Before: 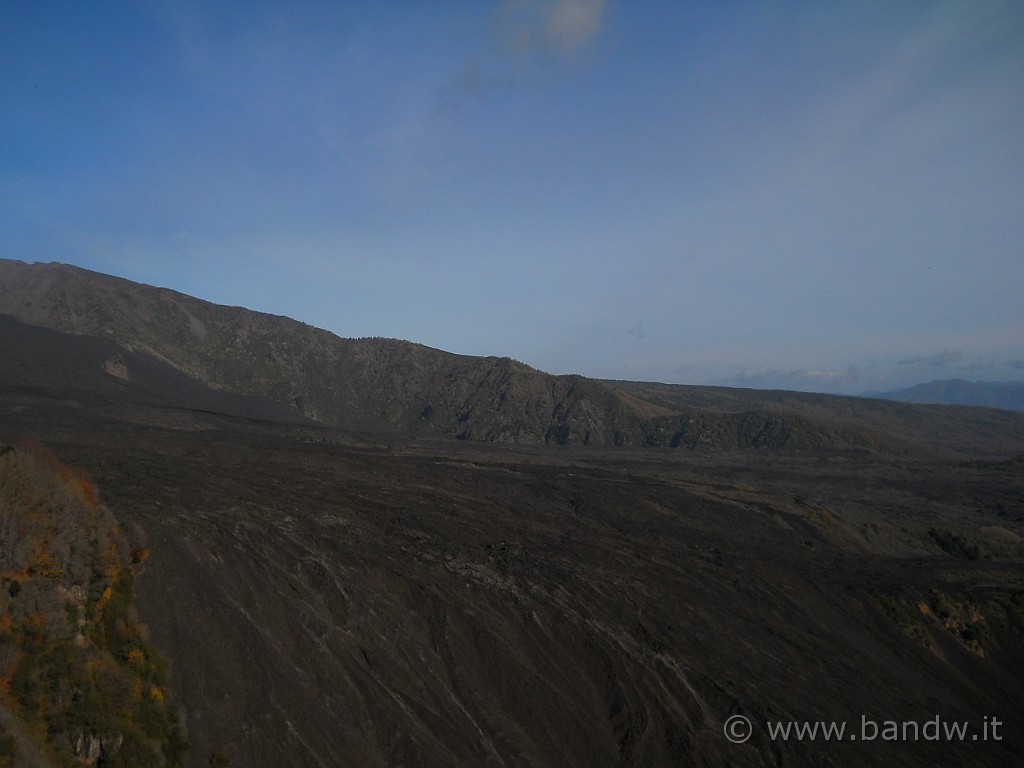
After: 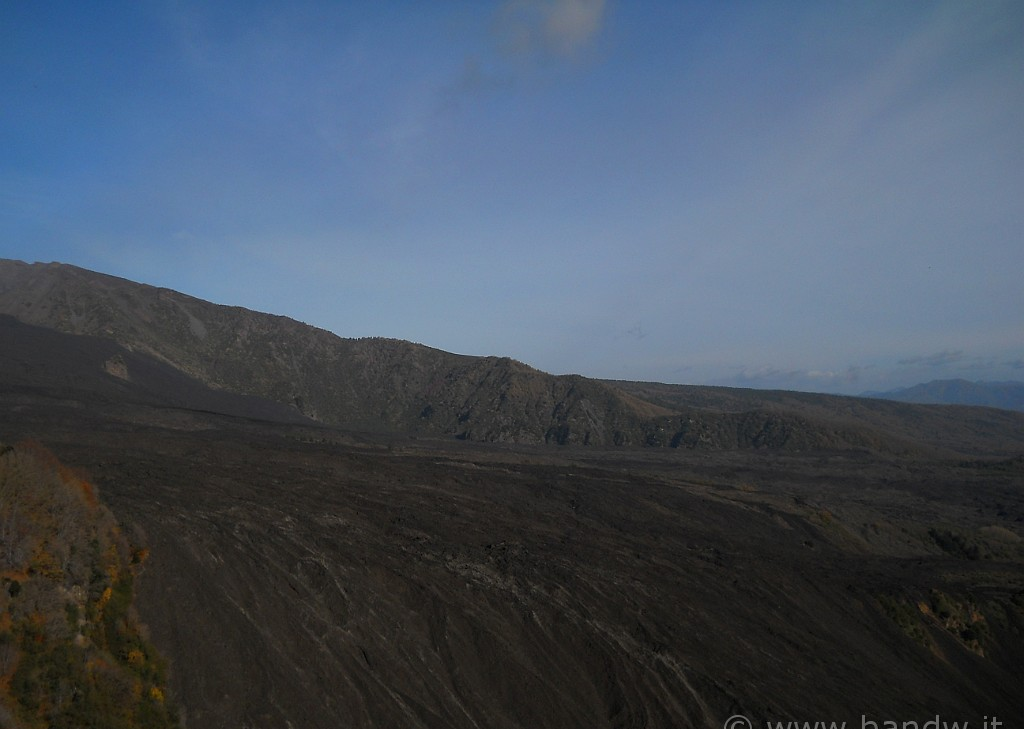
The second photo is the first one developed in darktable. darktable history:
crop and rotate: top 0.012%, bottom 5.06%
